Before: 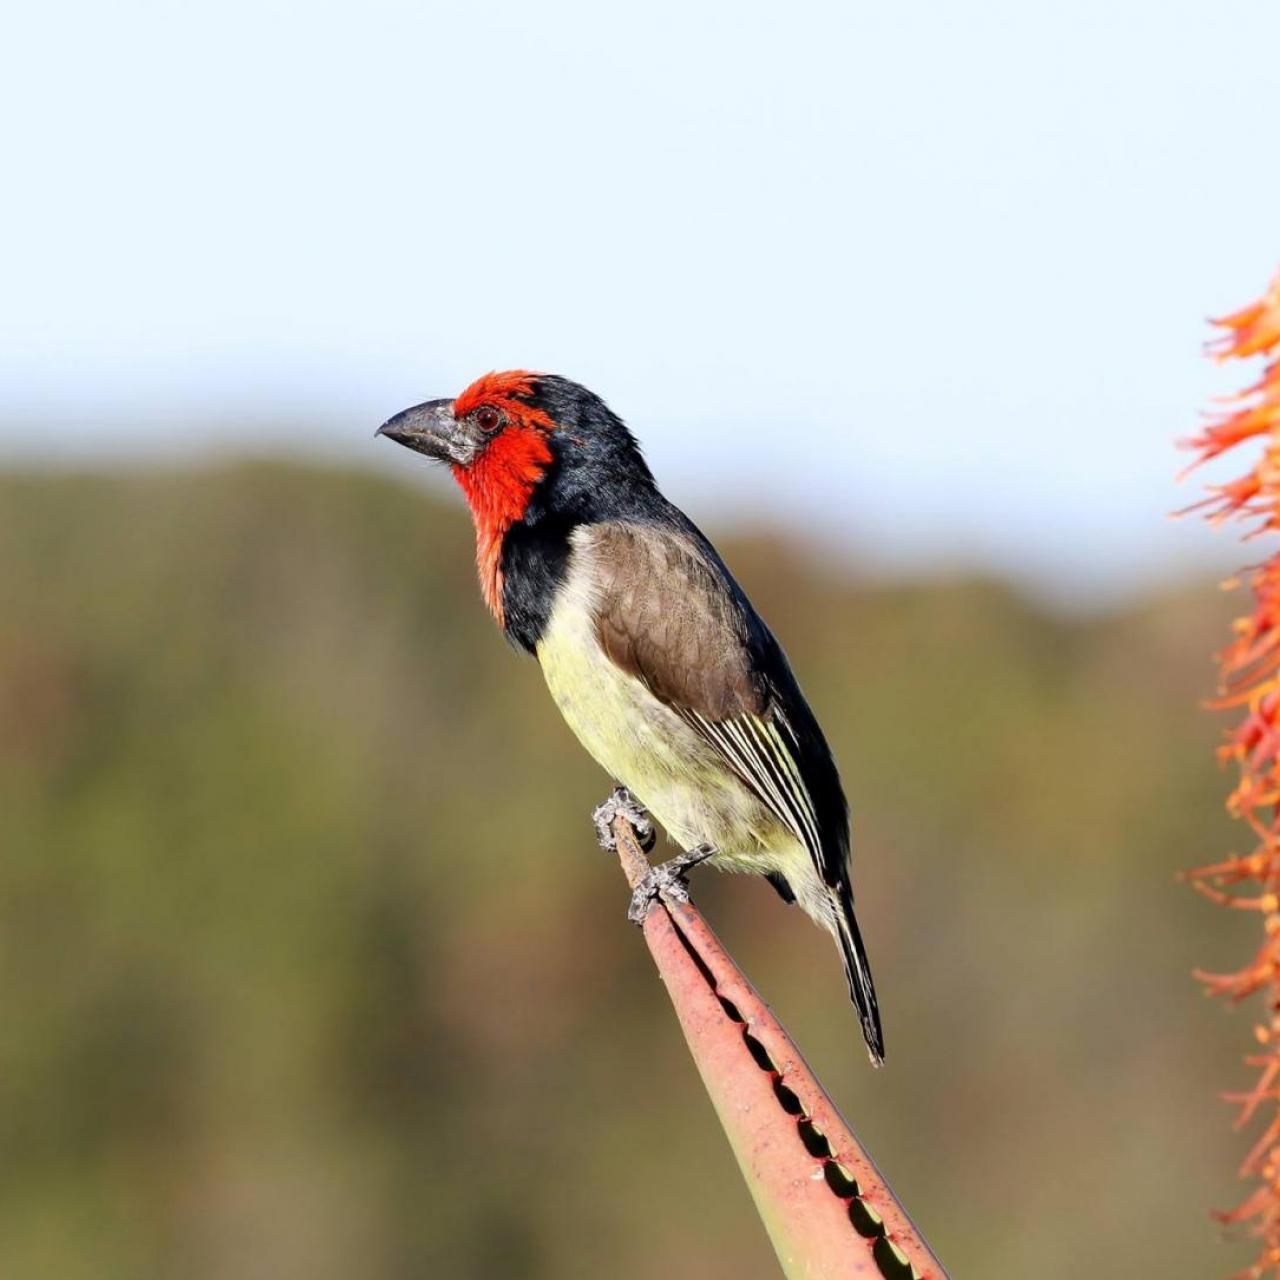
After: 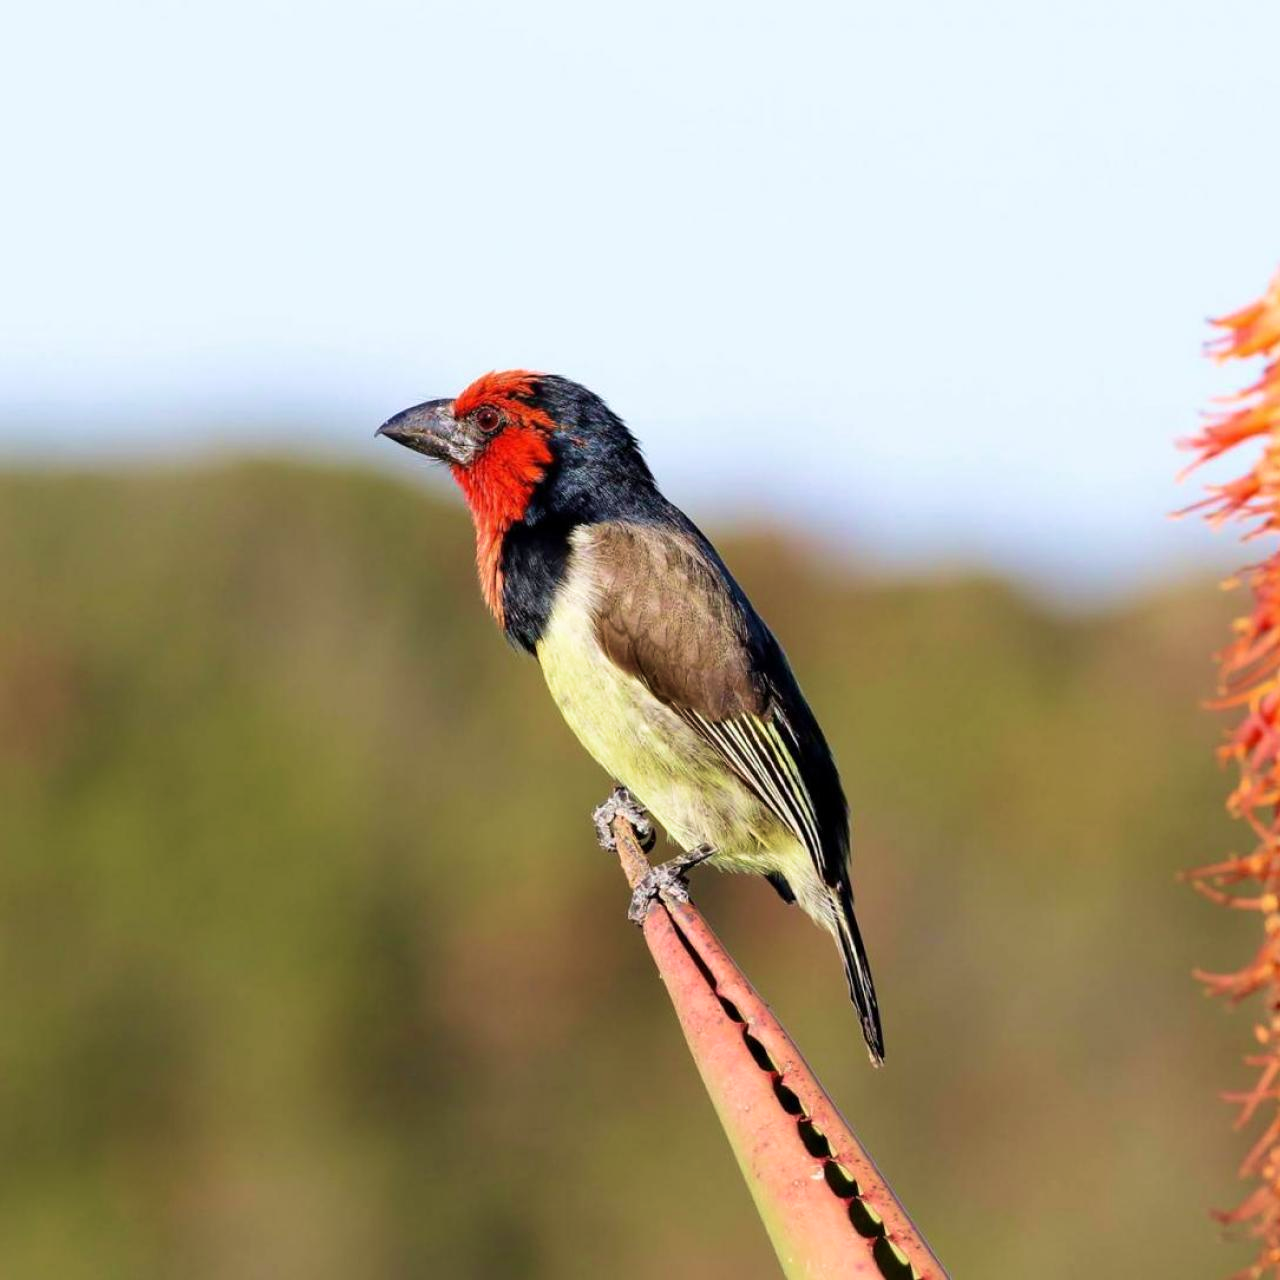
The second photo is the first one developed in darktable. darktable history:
velvia: strength 45%
